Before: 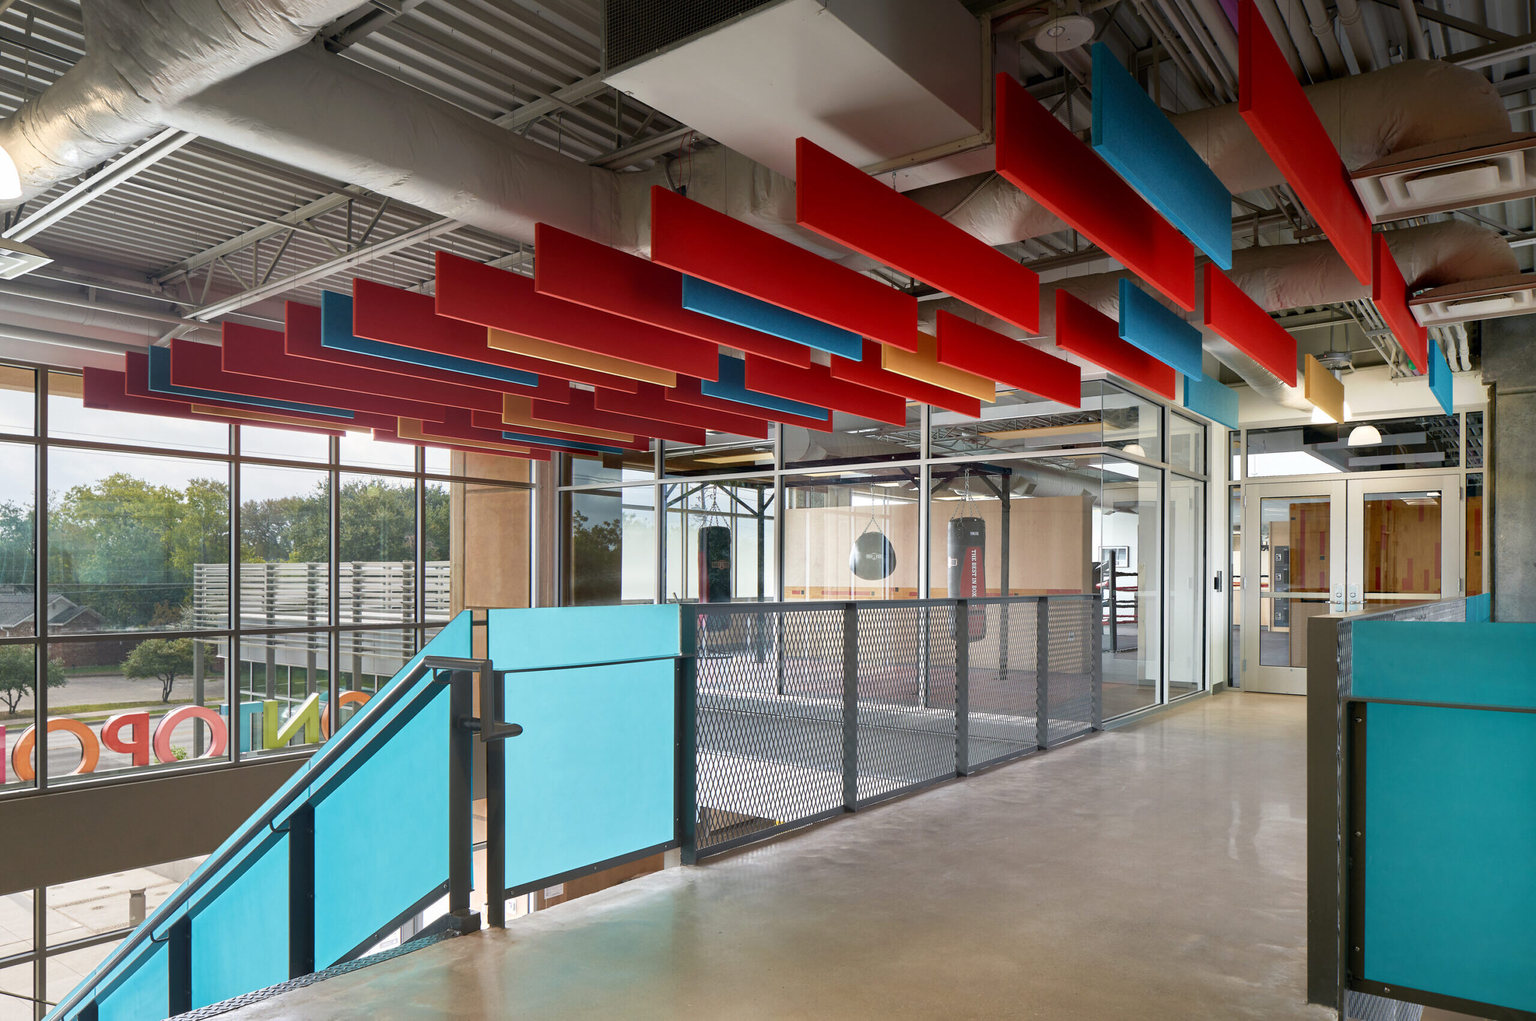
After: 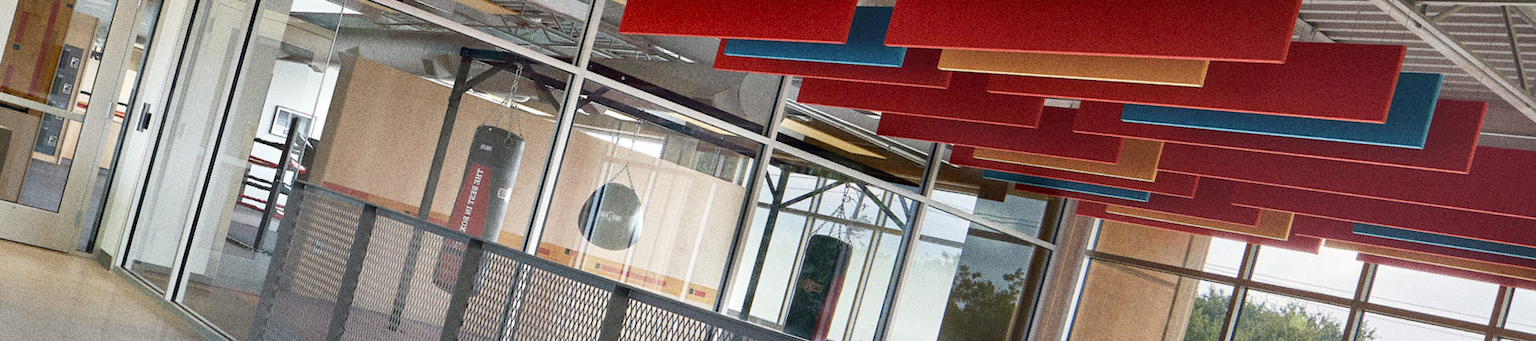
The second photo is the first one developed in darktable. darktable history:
crop and rotate: angle 16.12°, top 30.835%, bottom 35.653%
grain: coarseness 0.09 ISO, strength 40%
